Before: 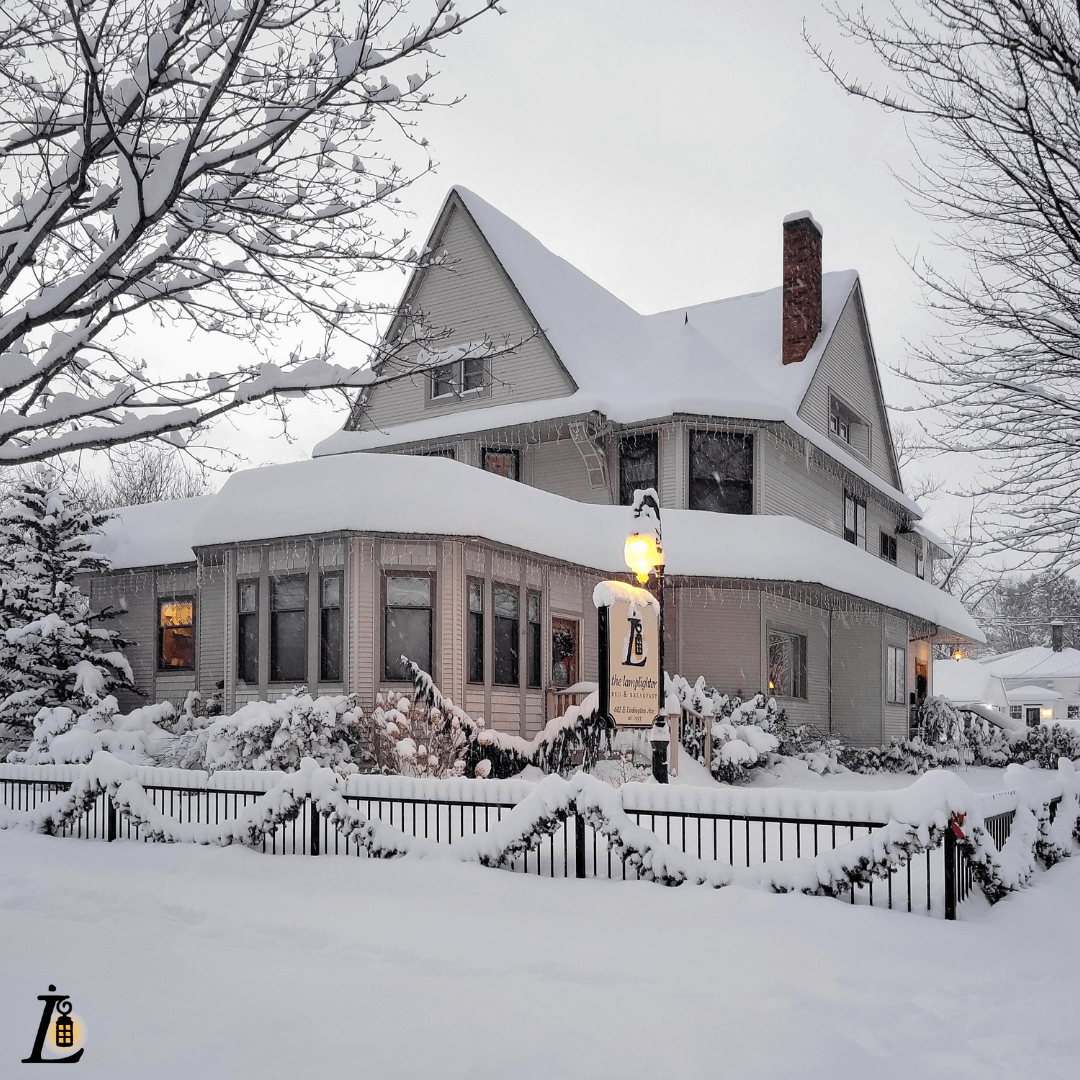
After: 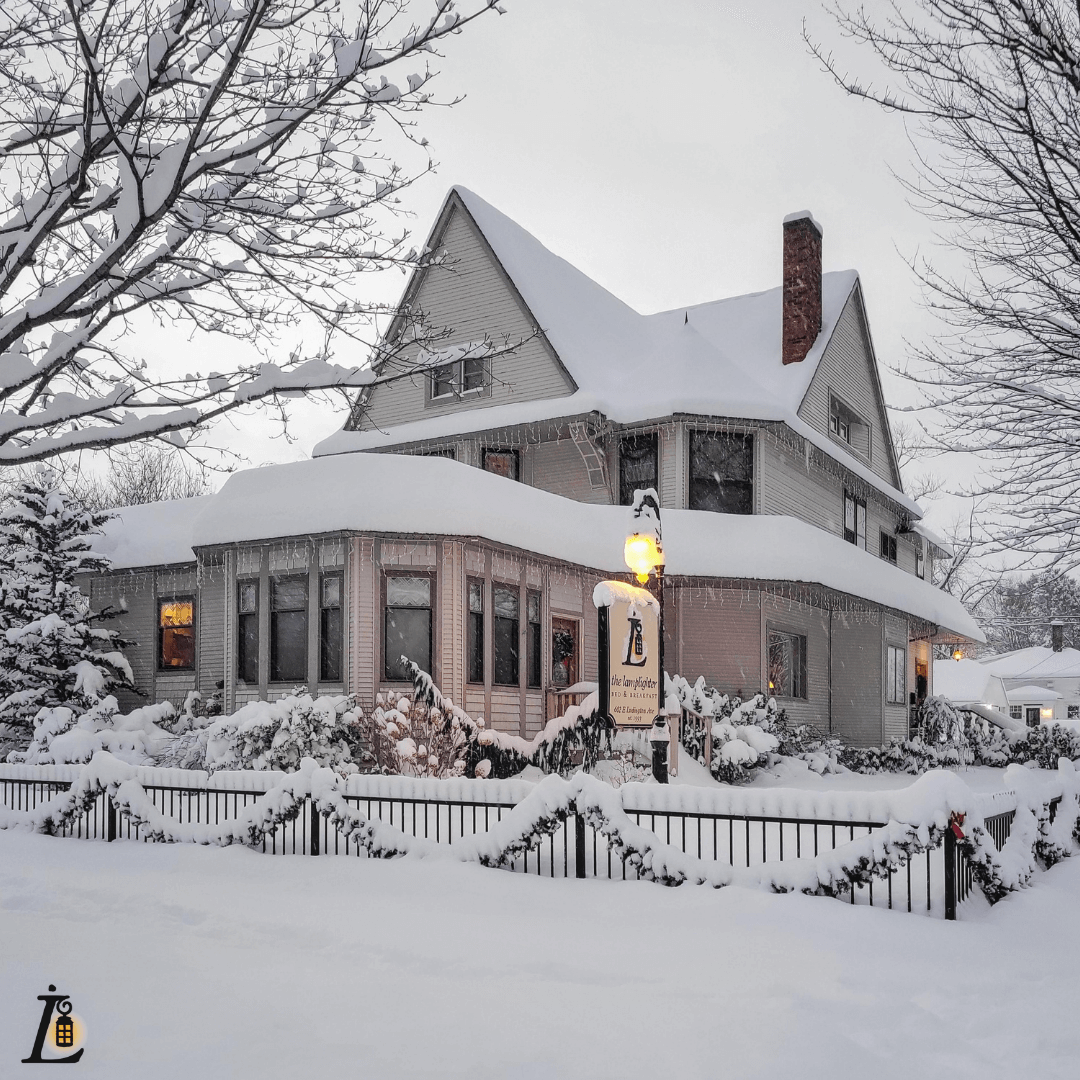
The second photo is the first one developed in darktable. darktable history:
tone curve: curves: ch0 [(0, 0) (0.003, 0.003) (0.011, 0.011) (0.025, 0.024) (0.044, 0.042) (0.069, 0.066) (0.1, 0.095) (0.136, 0.129) (0.177, 0.169) (0.224, 0.214) (0.277, 0.264) (0.335, 0.319) (0.399, 0.38) (0.468, 0.446) (0.543, 0.558) (0.623, 0.636) (0.709, 0.719) (0.801, 0.807) (0.898, 0.901) (1, 1)], preserve colors none
local contrast: detail 110%
